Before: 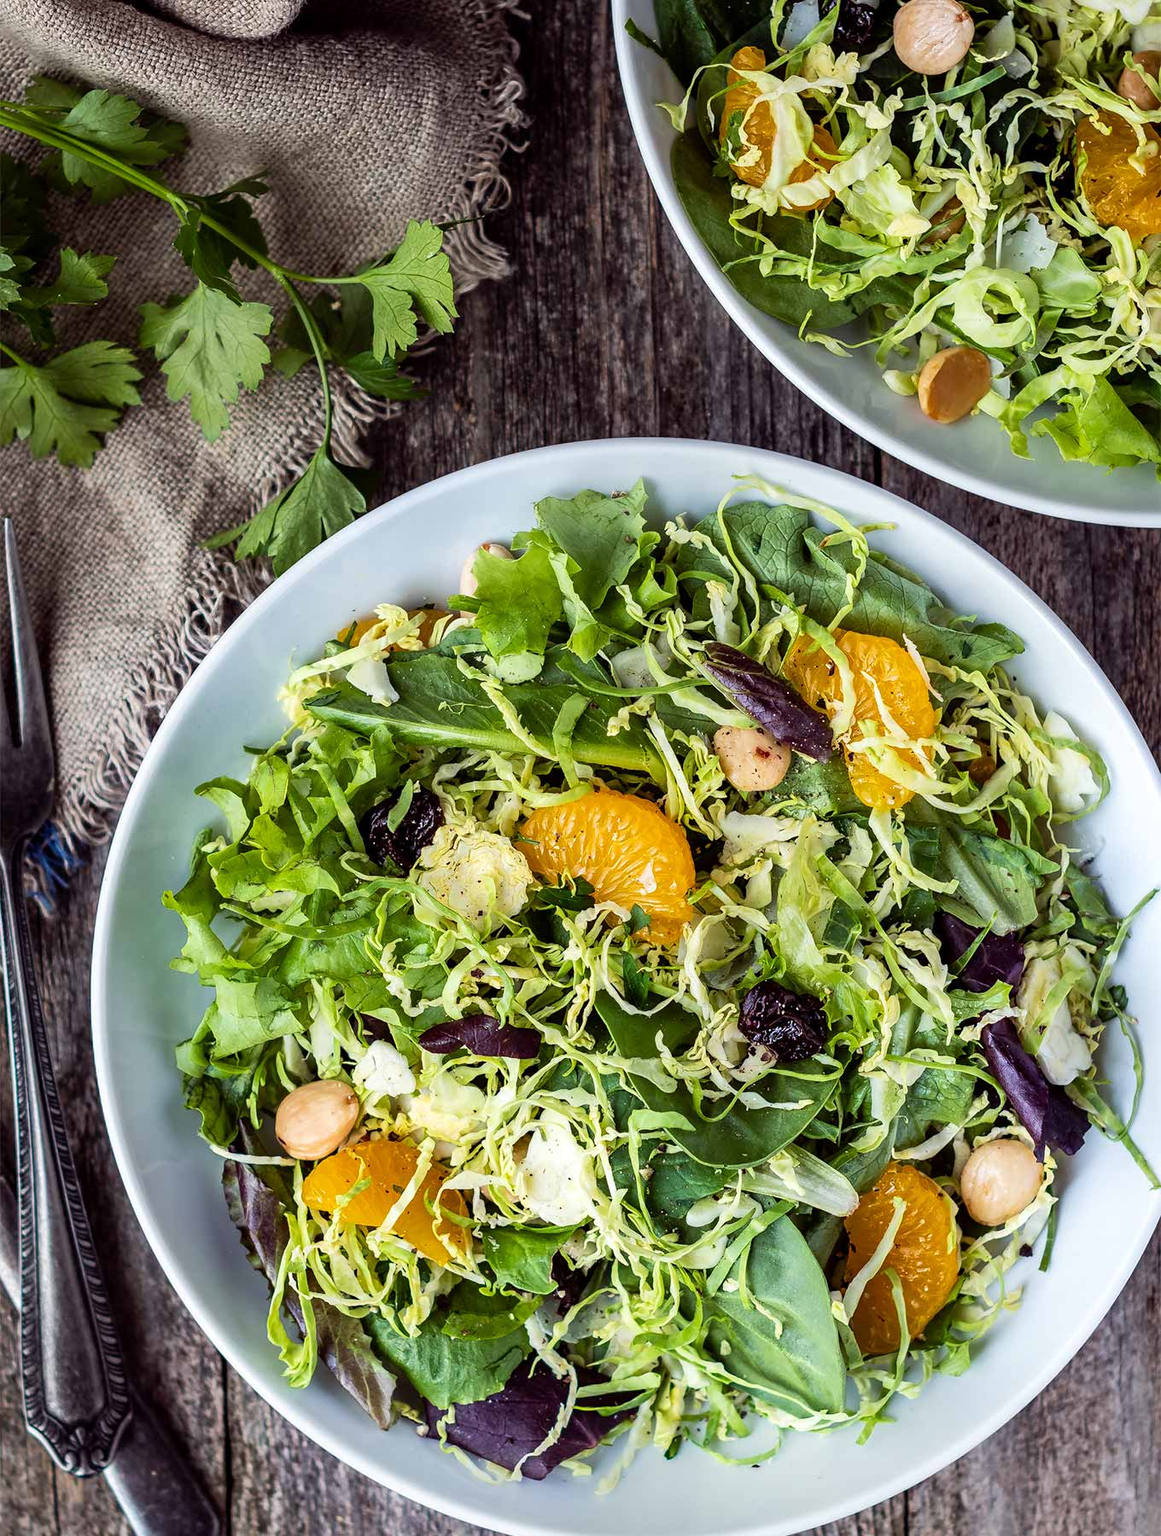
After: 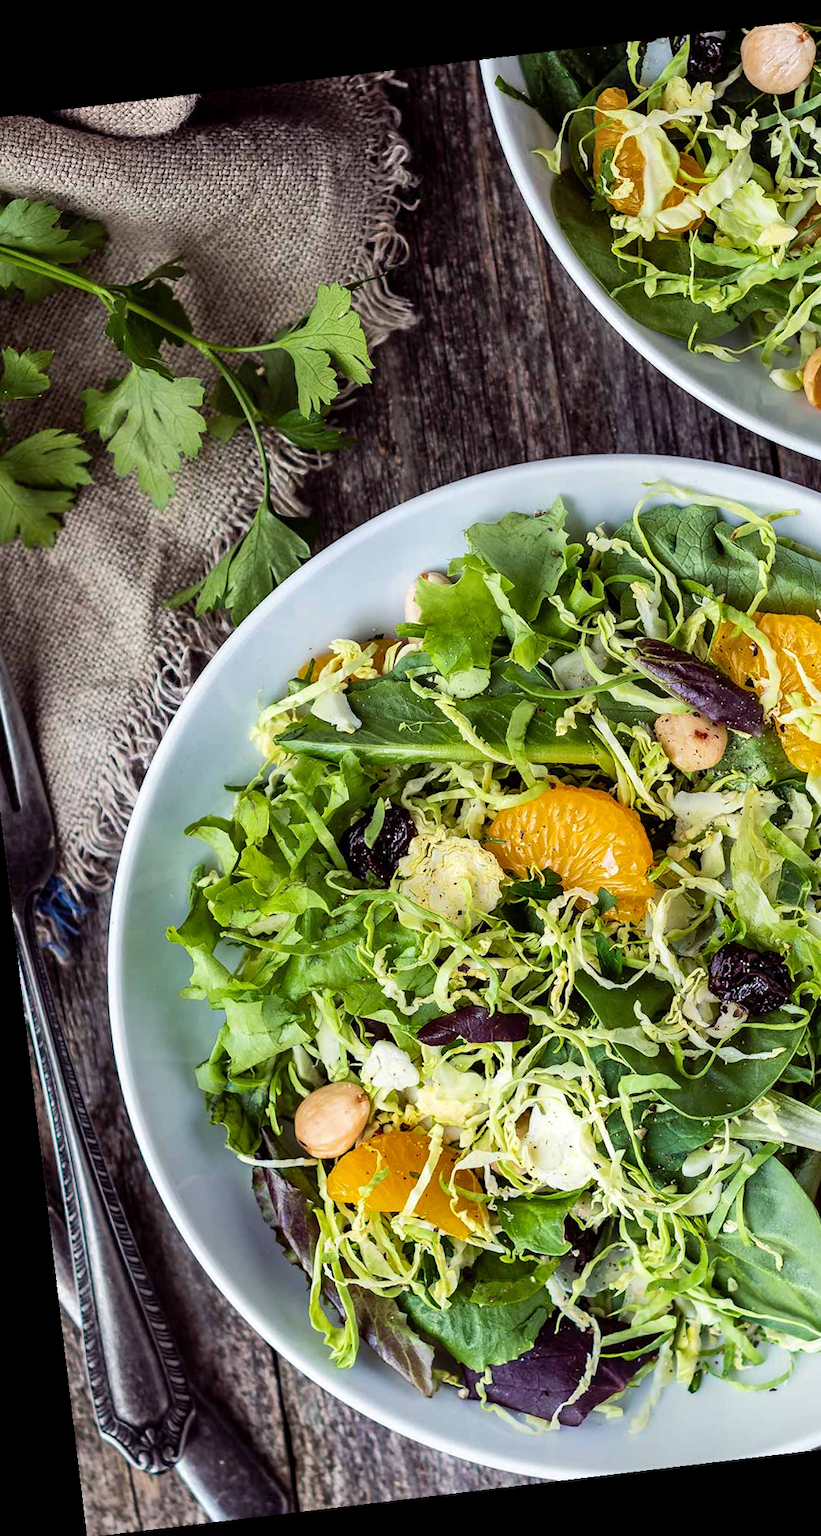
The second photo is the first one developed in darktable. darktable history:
crop and rotate: left 6.617%, right 26.717%
rotate and perspective: rotation -6.83°, automatic cropping off
shadows and highlights: shadows 37.27, highlights -28.18, soften with gaussian
